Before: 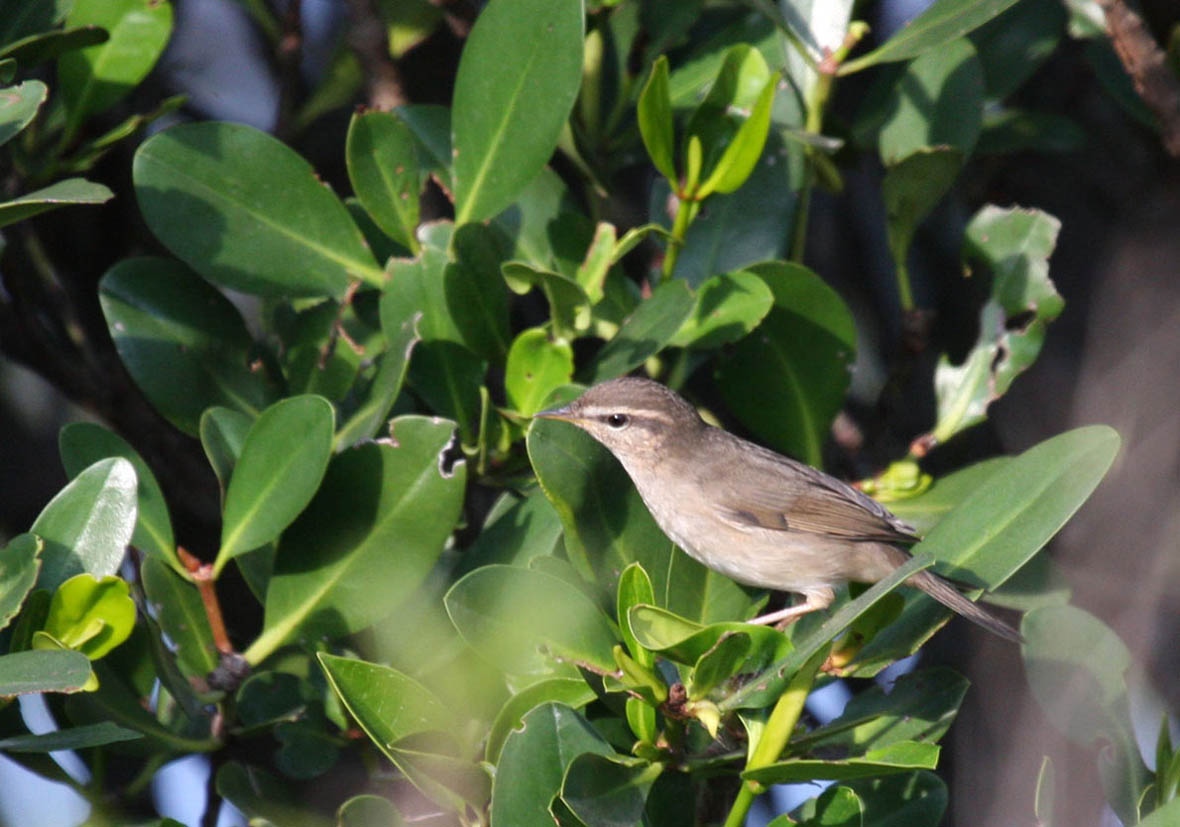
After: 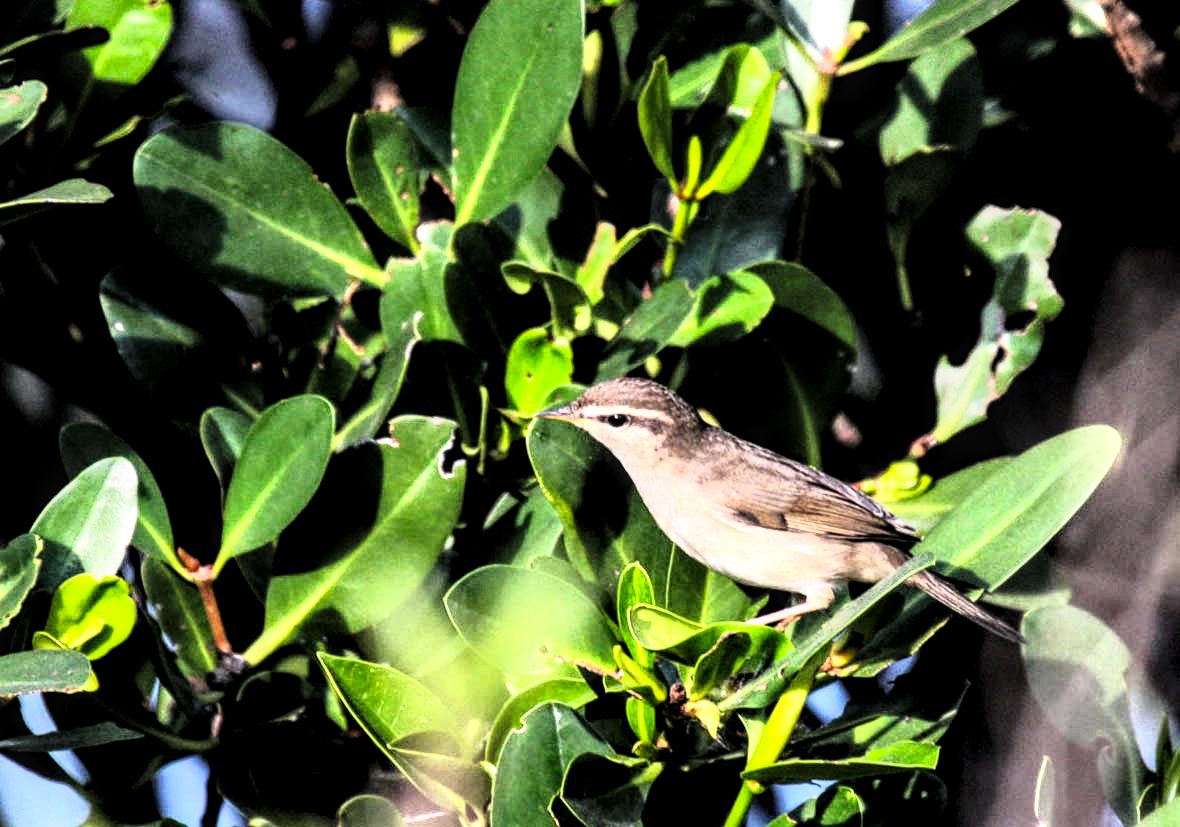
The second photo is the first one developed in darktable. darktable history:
local contrast: detail 160%
base curve: curves: ch0 [(0, 0) (0.005, 0.002) (0.193, 0.295) (0.399, 0.664) (0.75, 0.928) (1, 1)]
tone curve: curves: ch0 [(0, 0) (0.078, 0) (0.241, 0.056) (0.59, 0.574) (0.802, 0.868) (1, 1)], color space Lab, linked channels, preserve colors none
color zones: curves: ch0 [(0, 0.613) (0.01, 0.613) (0.245, 0.448) (0.498, 0.529) (0.642, 0.665) (0.879, 0.777) (0.99, 0.613)]; ch1 [(0, 0) (0.143, 0) (0.286, 0) (0.429, 0) (0.571, 0) (0.714, 0) (0.857, 0)], mix -121.96%
